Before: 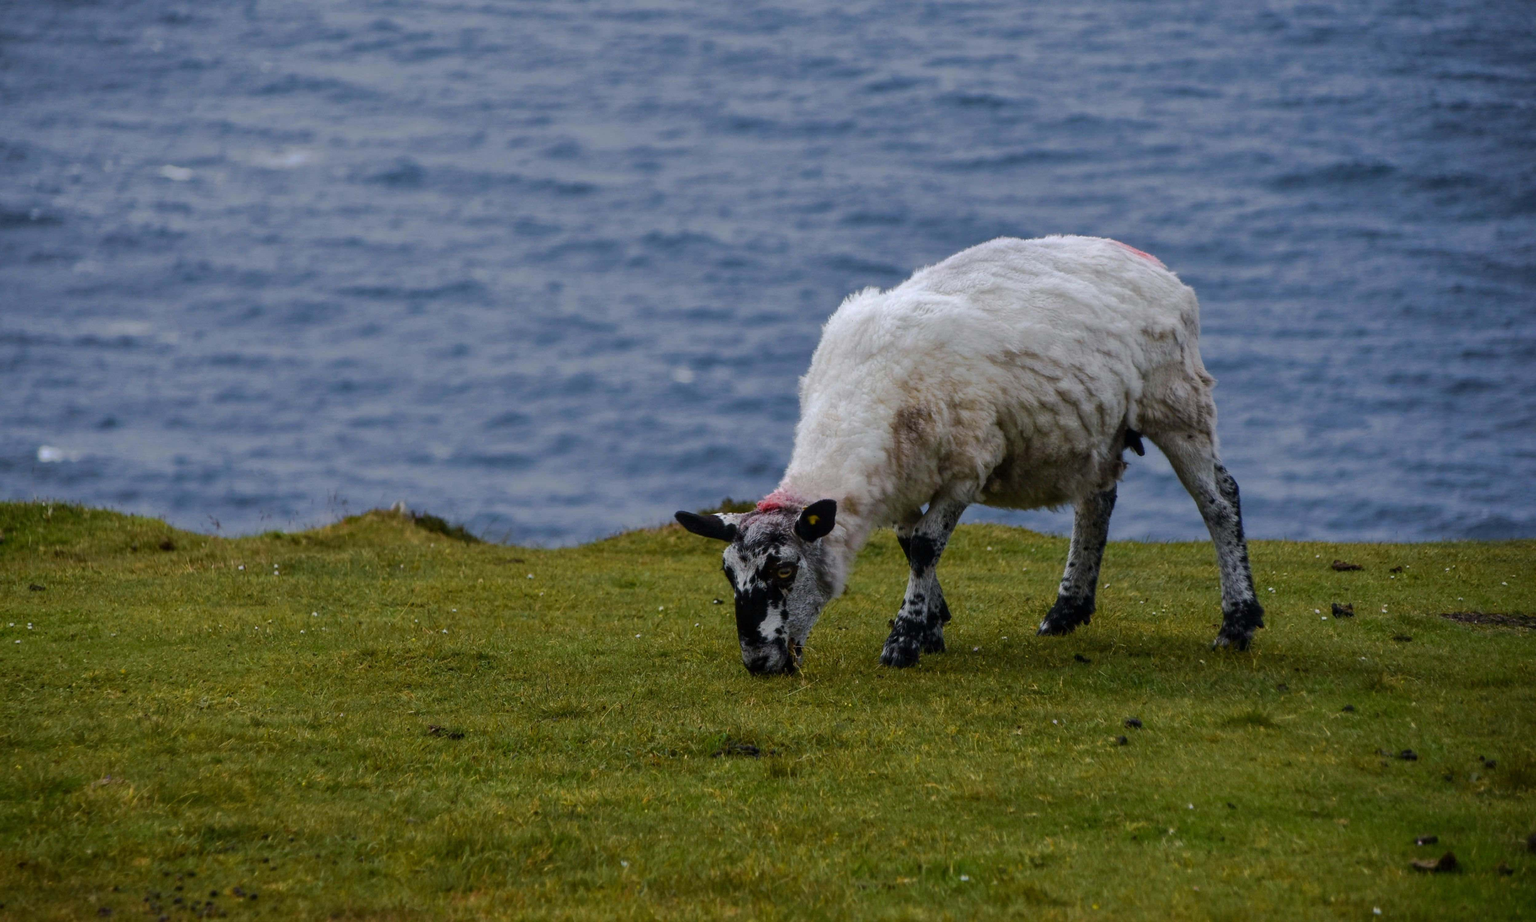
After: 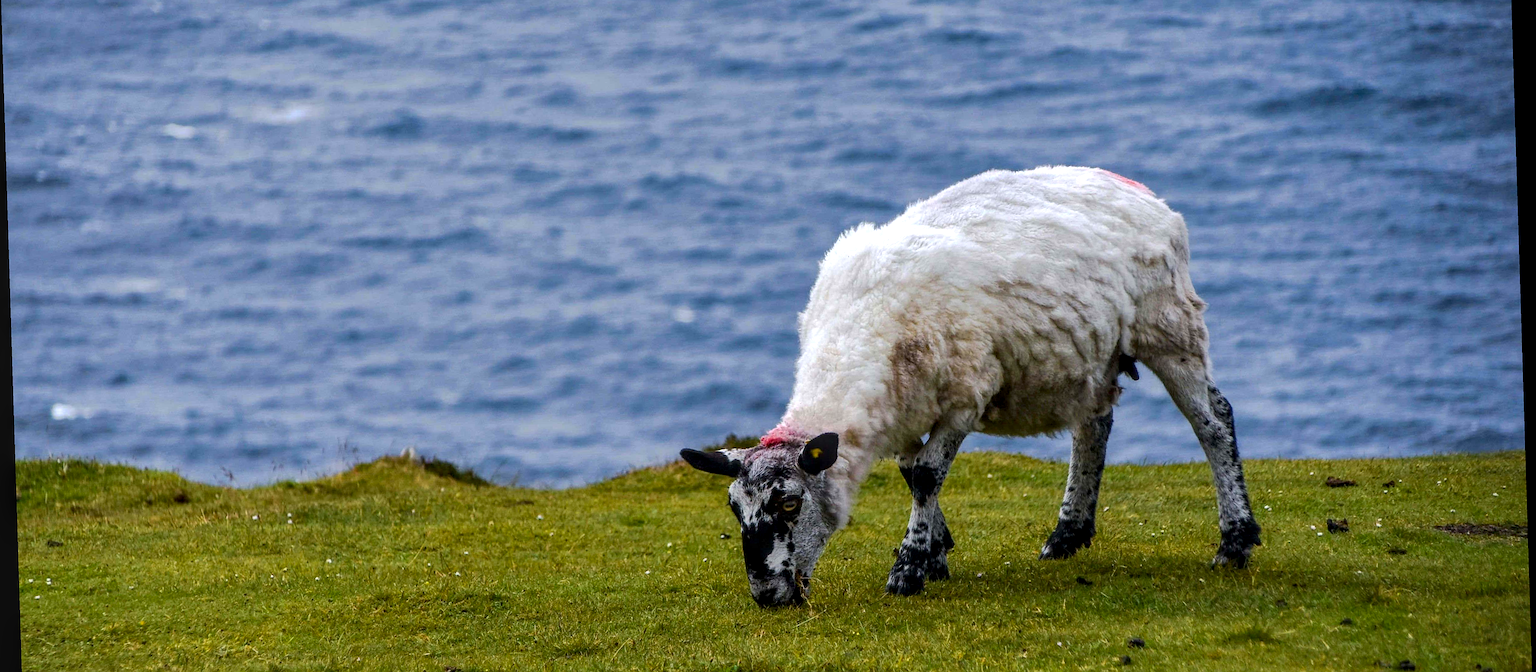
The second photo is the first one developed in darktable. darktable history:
rotate and perspective: rotation -1.77°, lens shift (horizontal) 0.004, automatic cropping off
crop and rotate: top 8.293%, bottom 20.996%
local contrast: highlights 60%, shadows 60%, detail 160%
exposure: exposure 0.556 EV, compensate highlight preservation false
contrast brightness saturation: contrast -0.19, saturation 0.19
sharpen: on, module defaults
